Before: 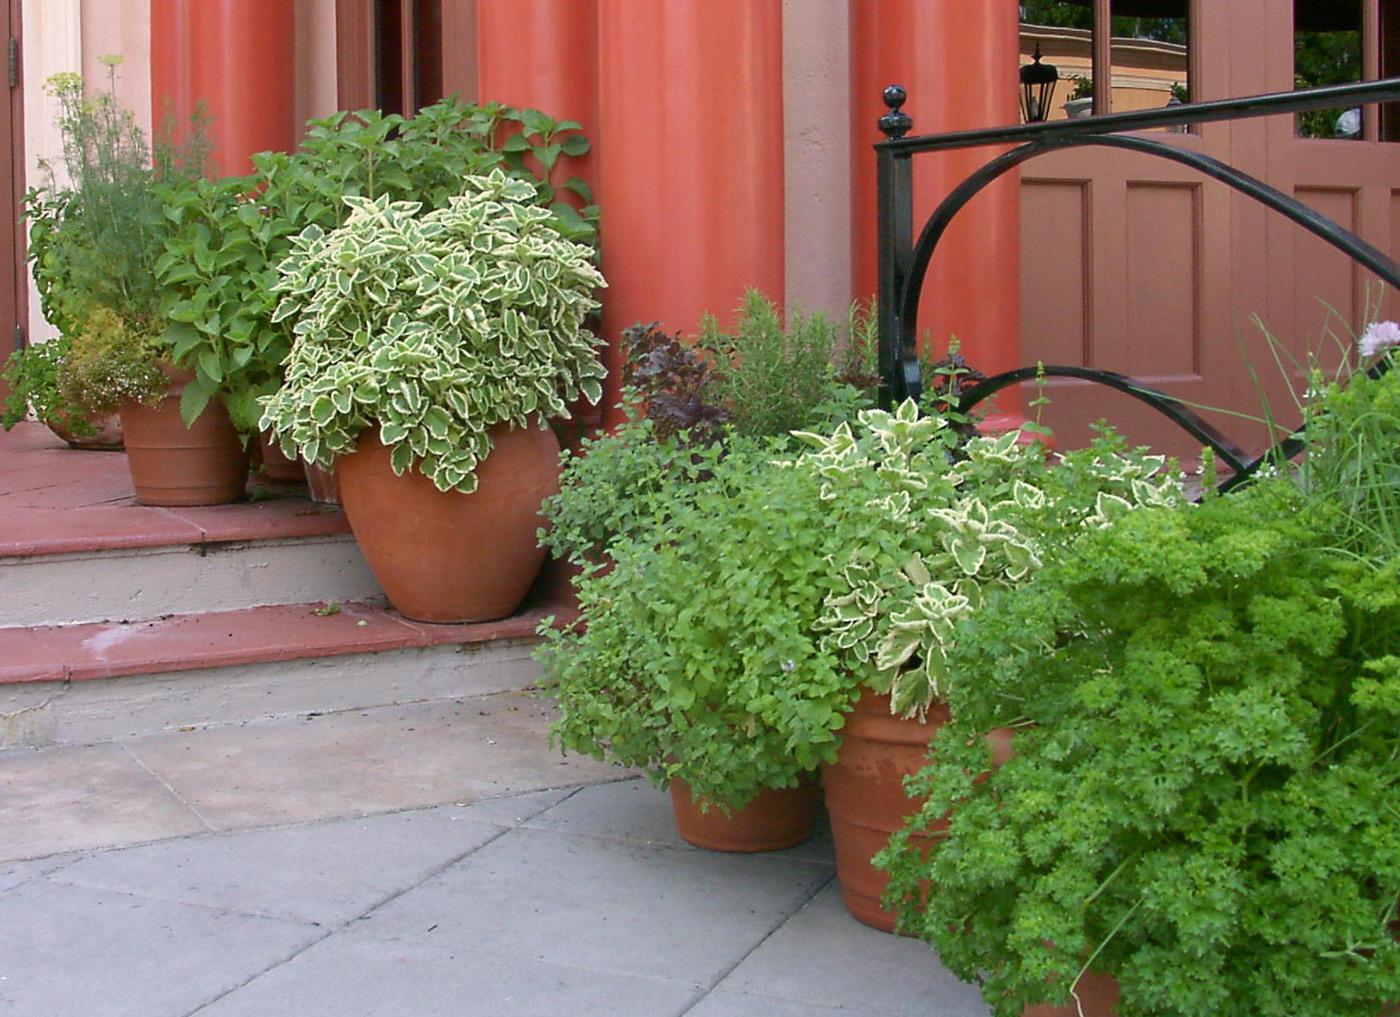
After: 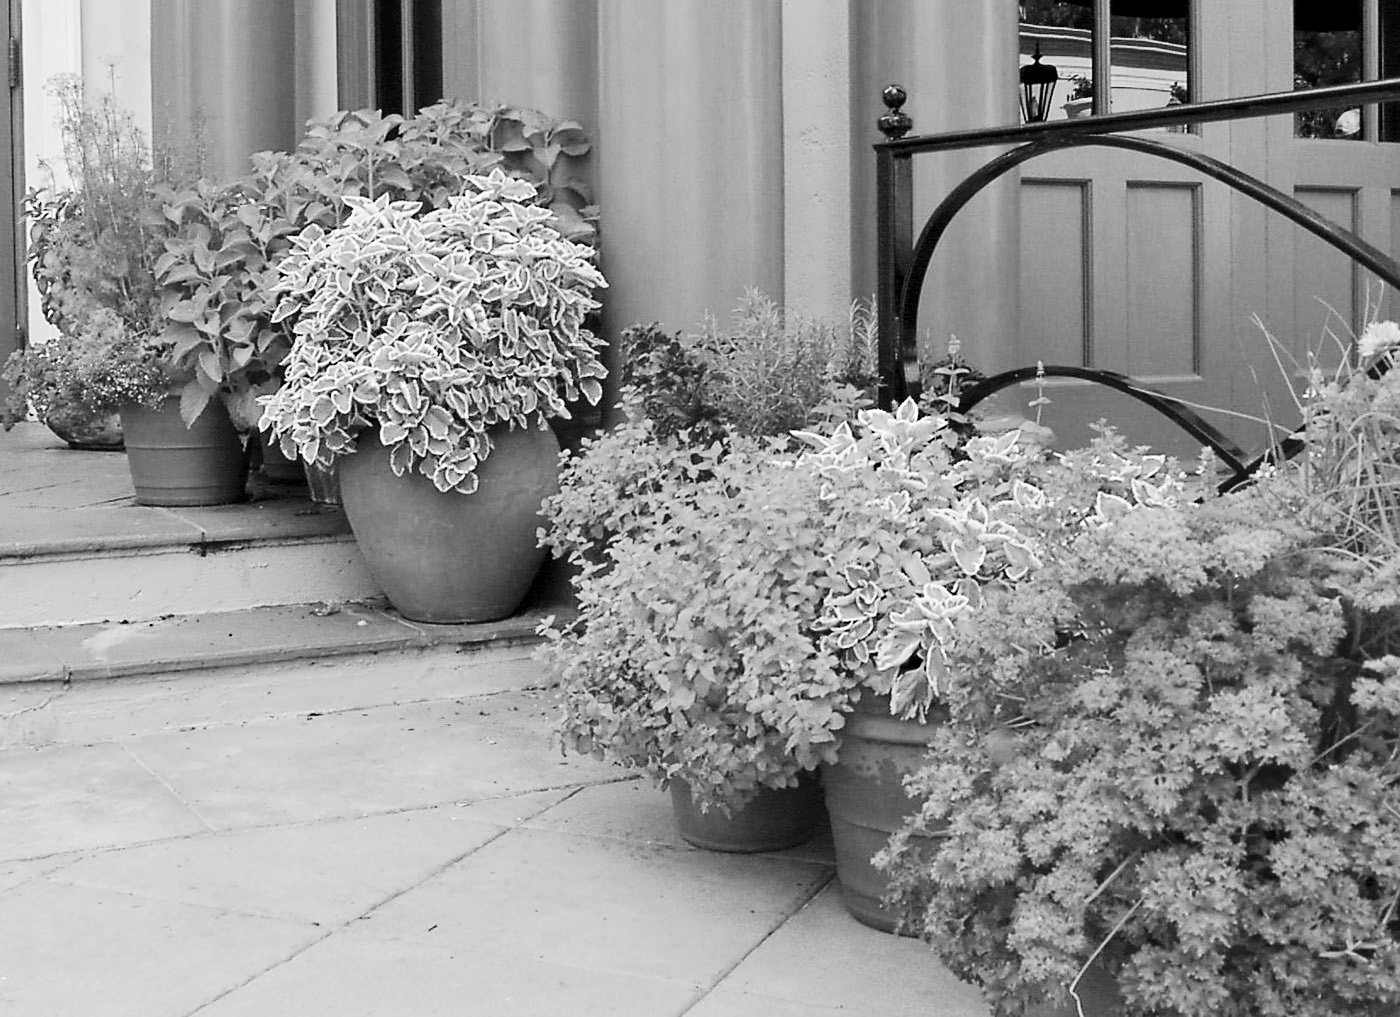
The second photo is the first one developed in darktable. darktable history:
contrast equalizer: octaves 7, y [[0.6 ×6], [0.55 ×6], [0 ×6], [0 ×6], [0 ×6]], mix 0.3
denoise (profiled): strength 1.2, preserve shadows 0, a [-1, 0, 0], y [[0.5 ×7] ×4, [0 ×7], [0.5 ×7]], compensate highlight preservation false
monochrome: on, module defaults
rgb curve: curves: ch0 [(0, 0) (0.21, 0.15) (0.24, 0.21) (0.5, 0.75) (0.75, 0.96) (0.89, 0.99) (1, 1)]; ch1 [(0, 0.02) (0.21, 0.13) (0.25, 0.2) (0.5, 0.67) (0.75, 0.9) (0.89, 0.97) (1, 1)]; ch2 [(0, 0.02) (0.21, 0.13) (0.25, 0.2) (0.5, 0.67) (0.75, 0.9) (0.89, 0.97) (1, 1)], compensate middle gray true | blend: blend mode normal, opacity 50%; mask: uniform (no mask)
sharpen: amount 0.2
color balance rgb: contrast -10%
